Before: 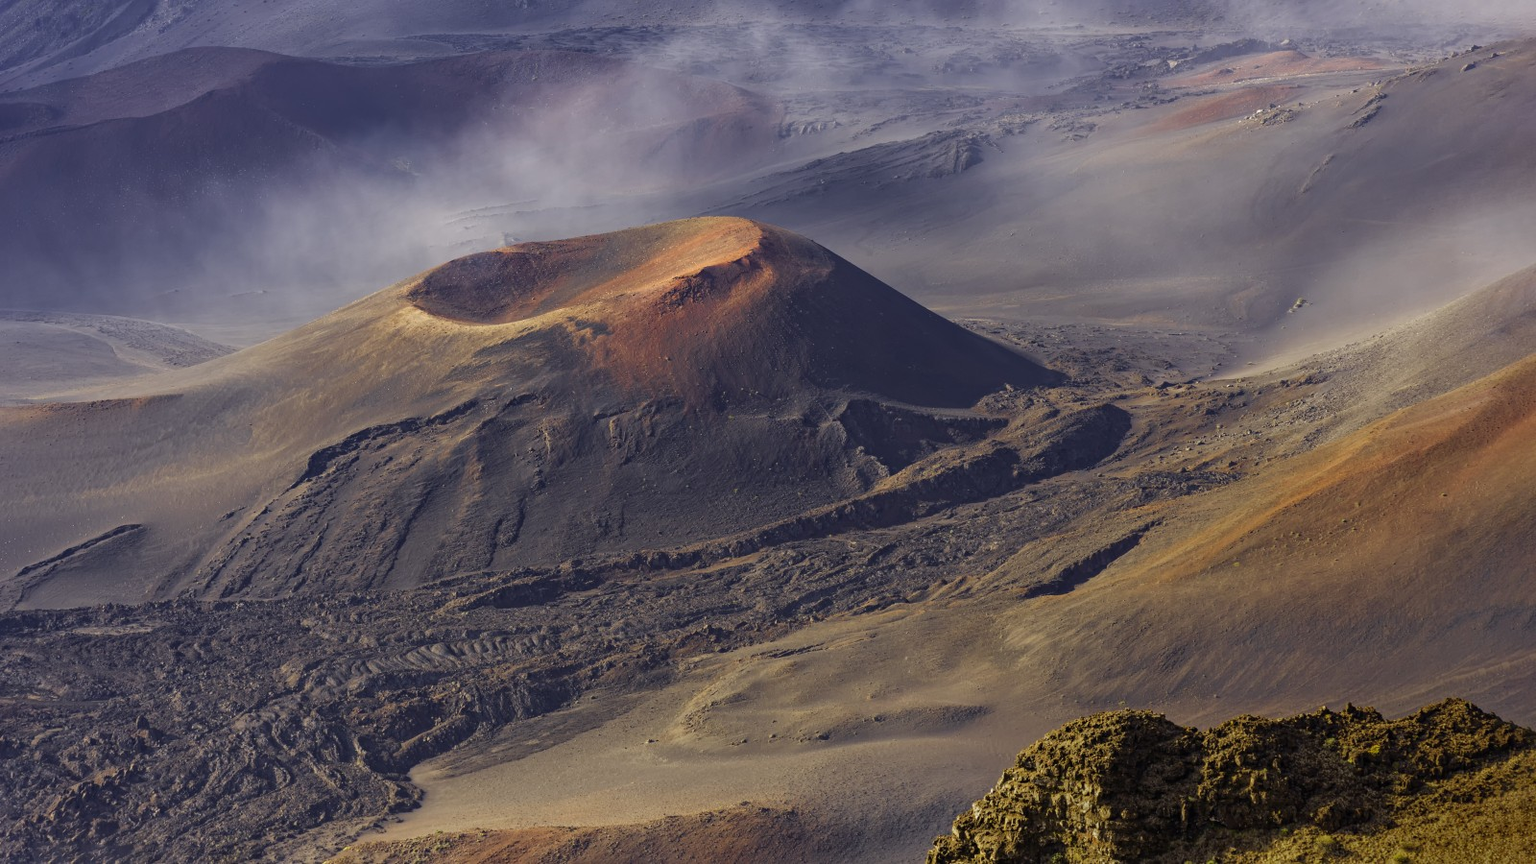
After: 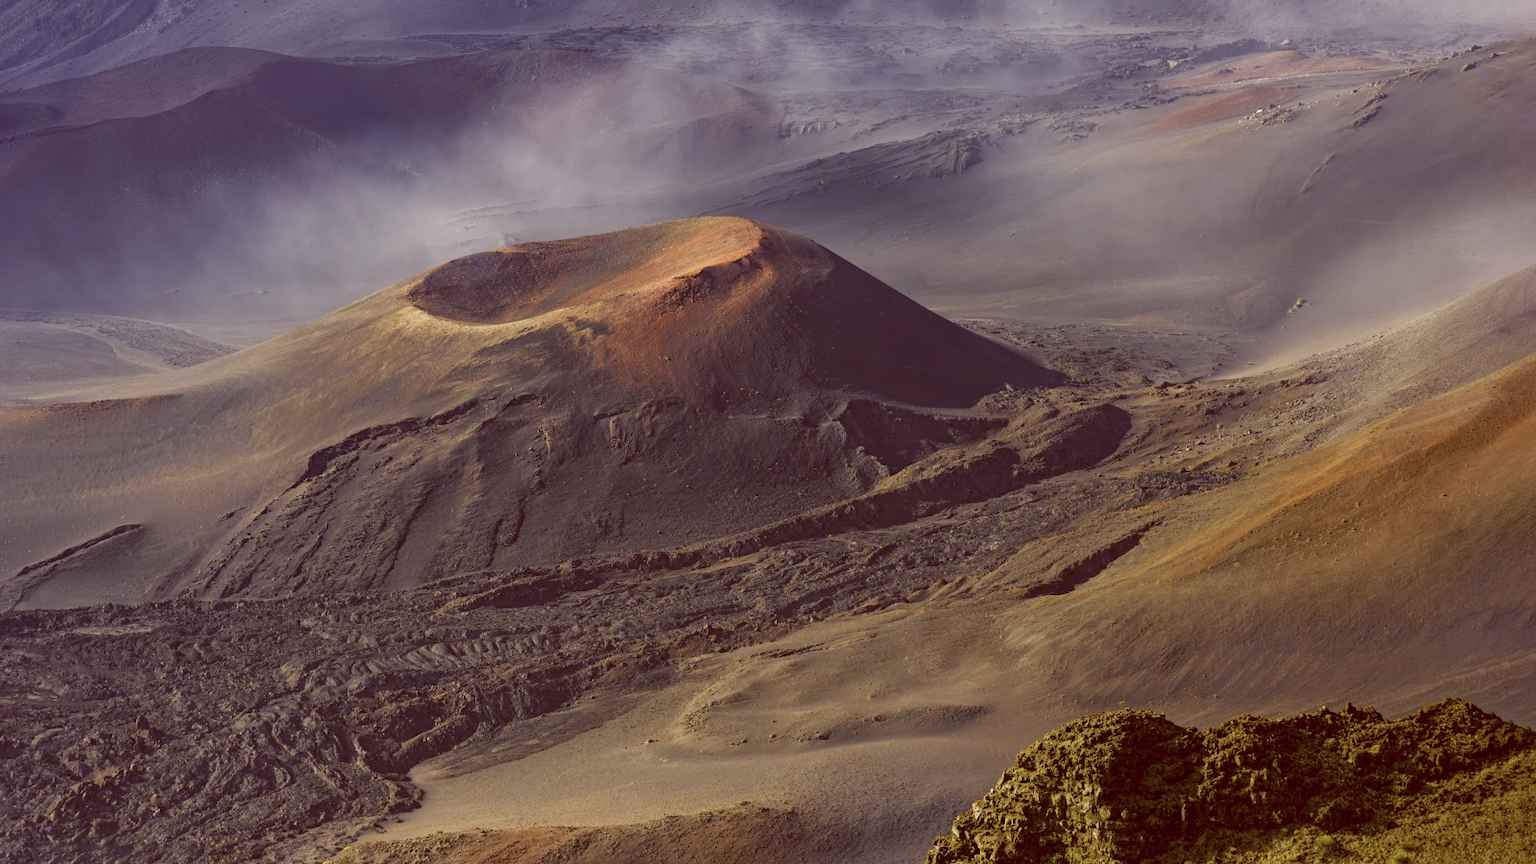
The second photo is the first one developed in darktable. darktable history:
color balance rgb: global offset › chroma 0.398%, global offset › hue 36.42°, linear chroma grading › global chroma 20.472%, perceptual saturation grading › global saturation -27.553%, global vibrance 9.3%
